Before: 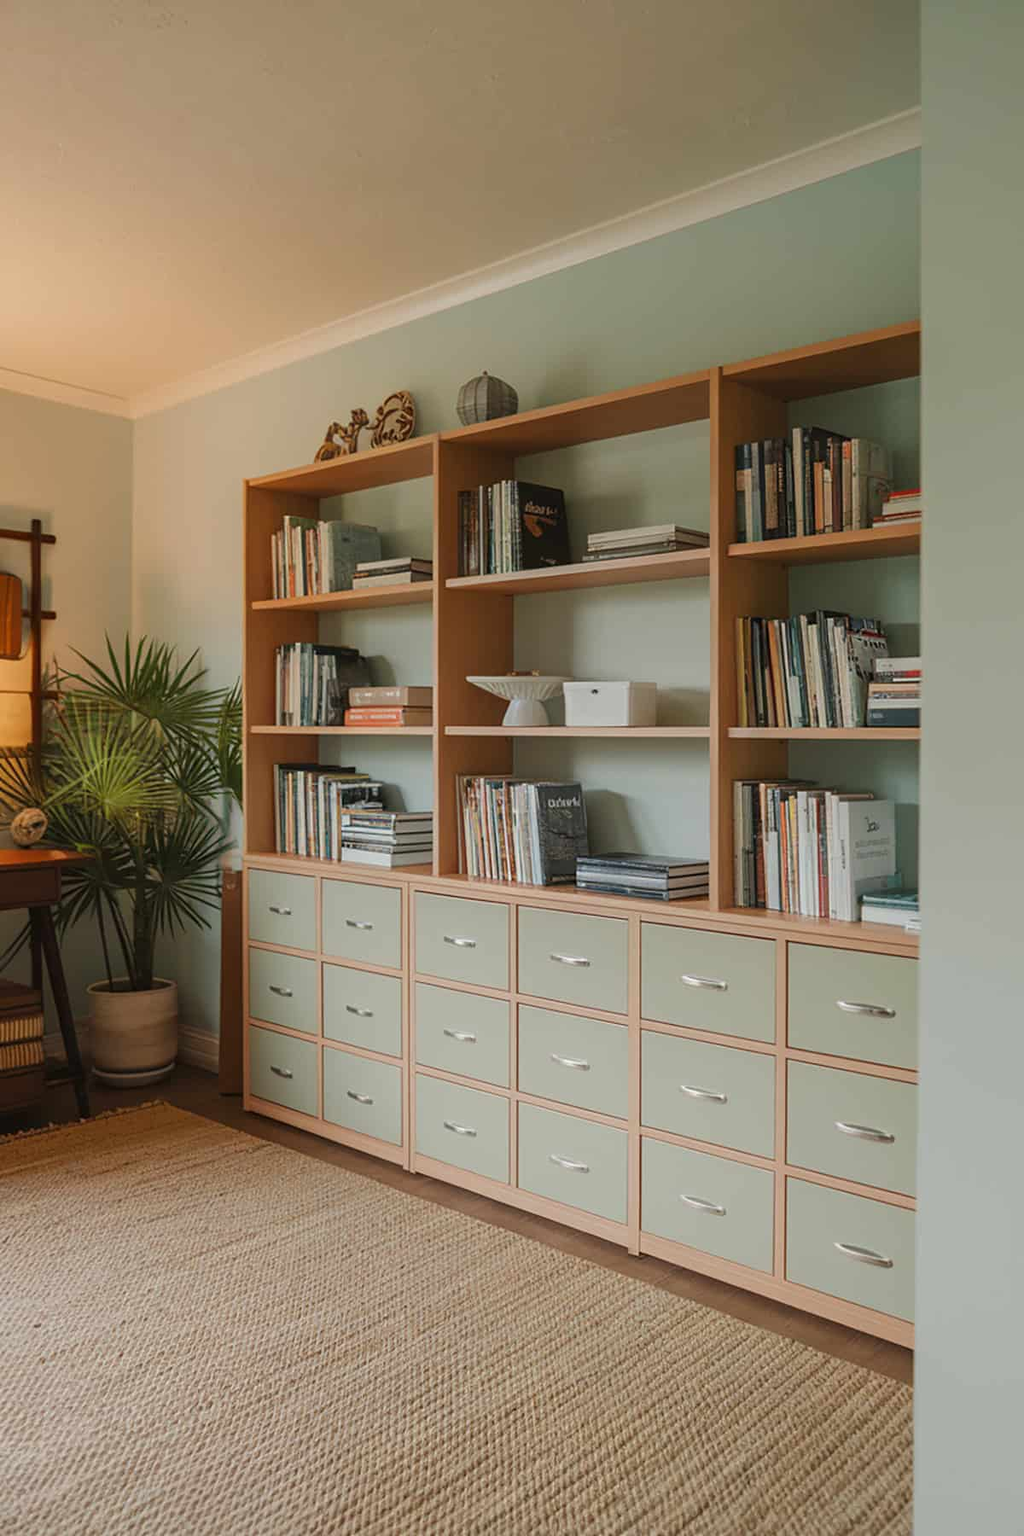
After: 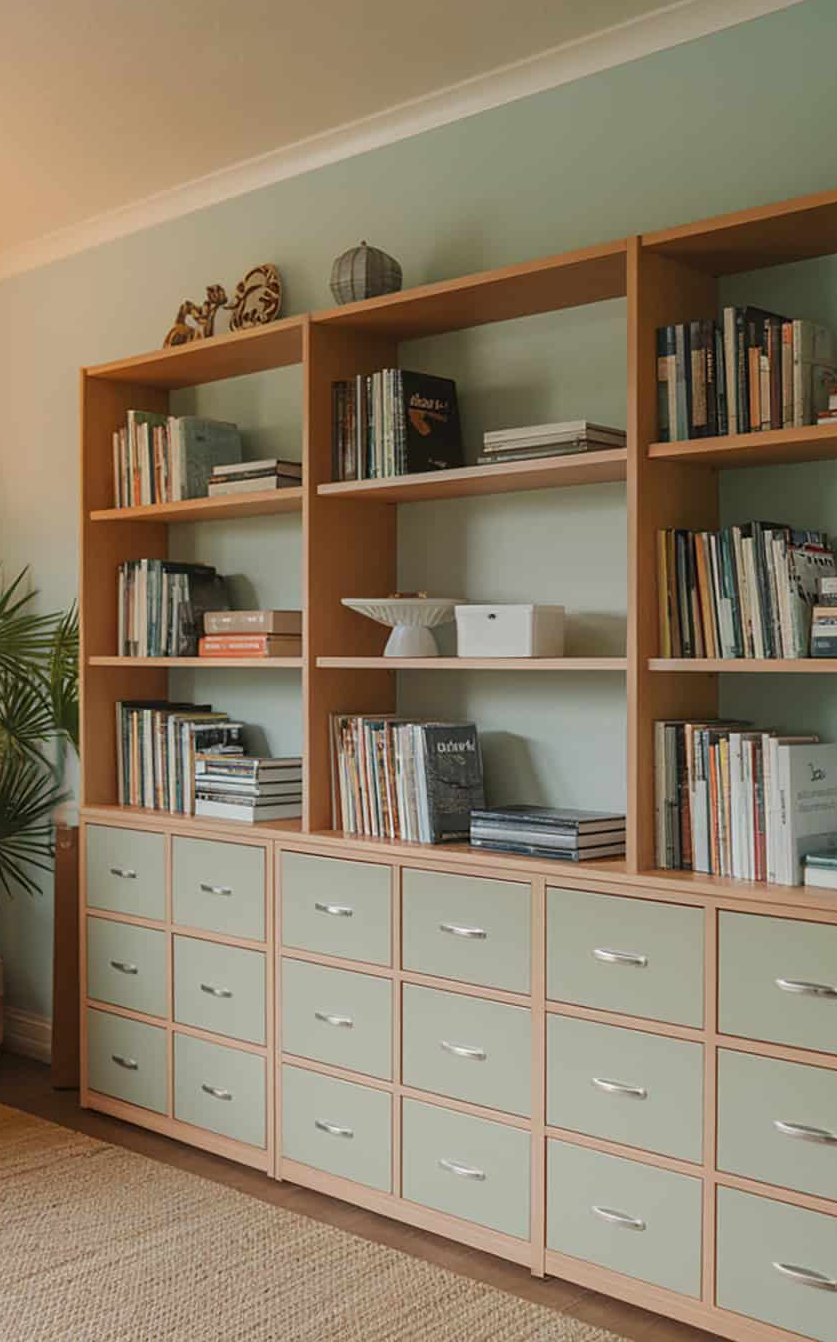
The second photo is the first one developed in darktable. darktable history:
crop and rotate: left 17.14%, top 10.804%, right 13.051%, bottom 14.626%
